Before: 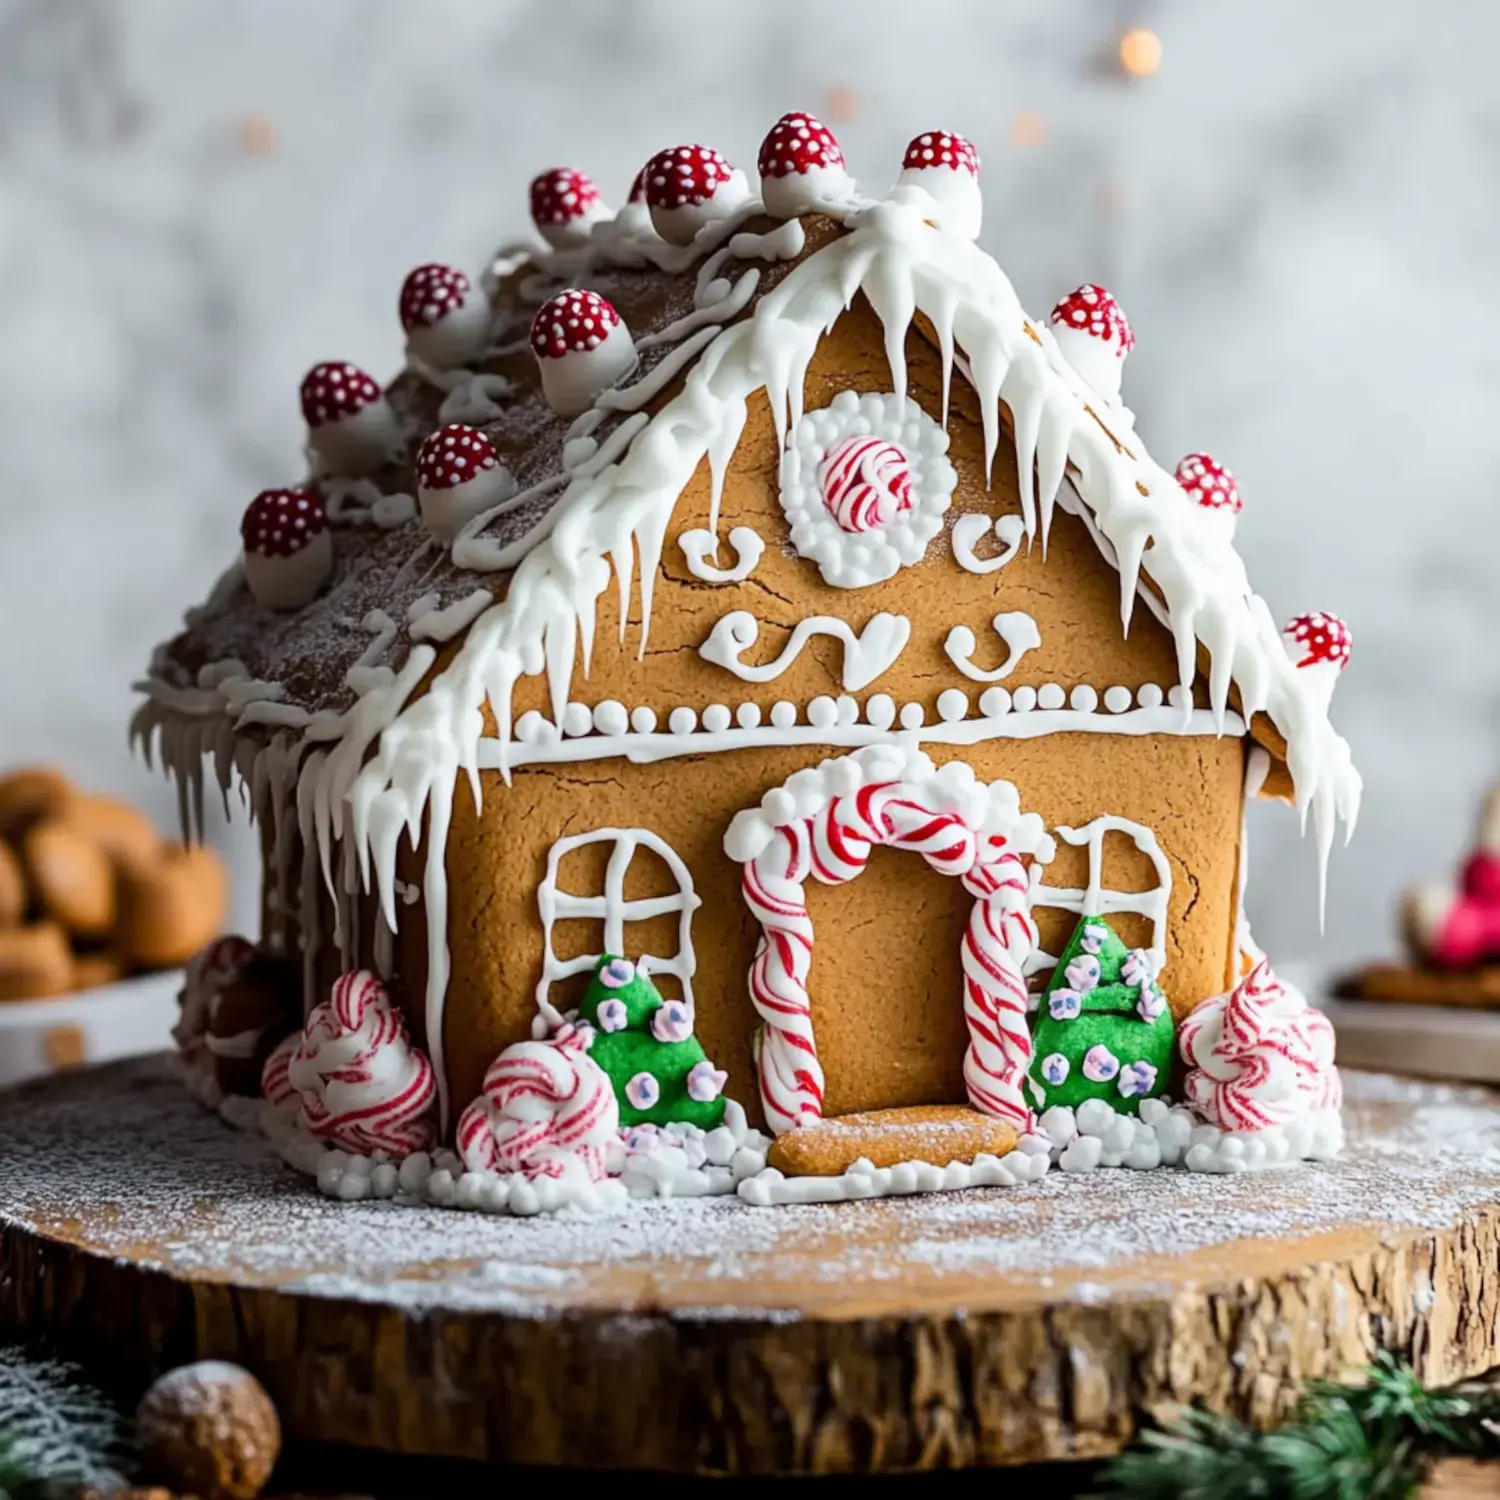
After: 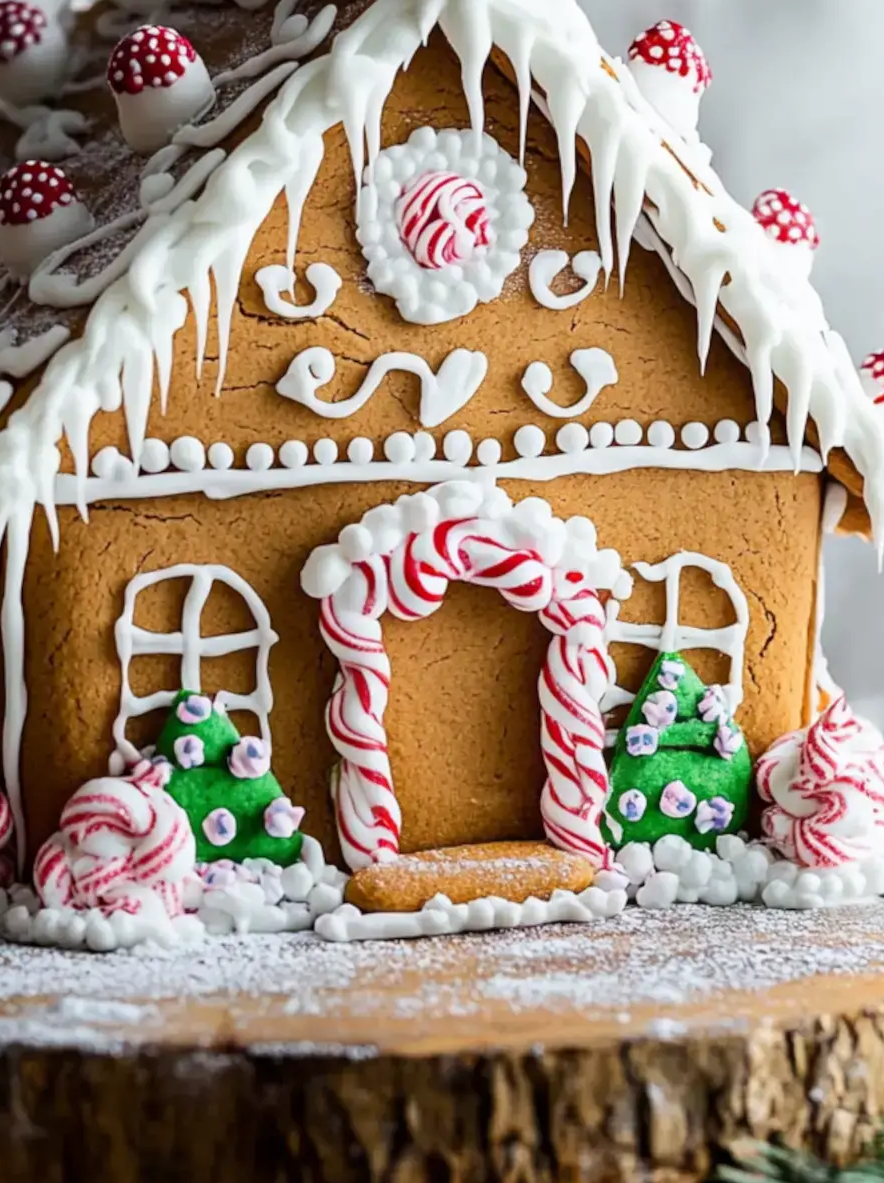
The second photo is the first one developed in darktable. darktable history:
crop and rotate: left 28.281%, top 17.612%, right 12.772%, bottom 3.458%
